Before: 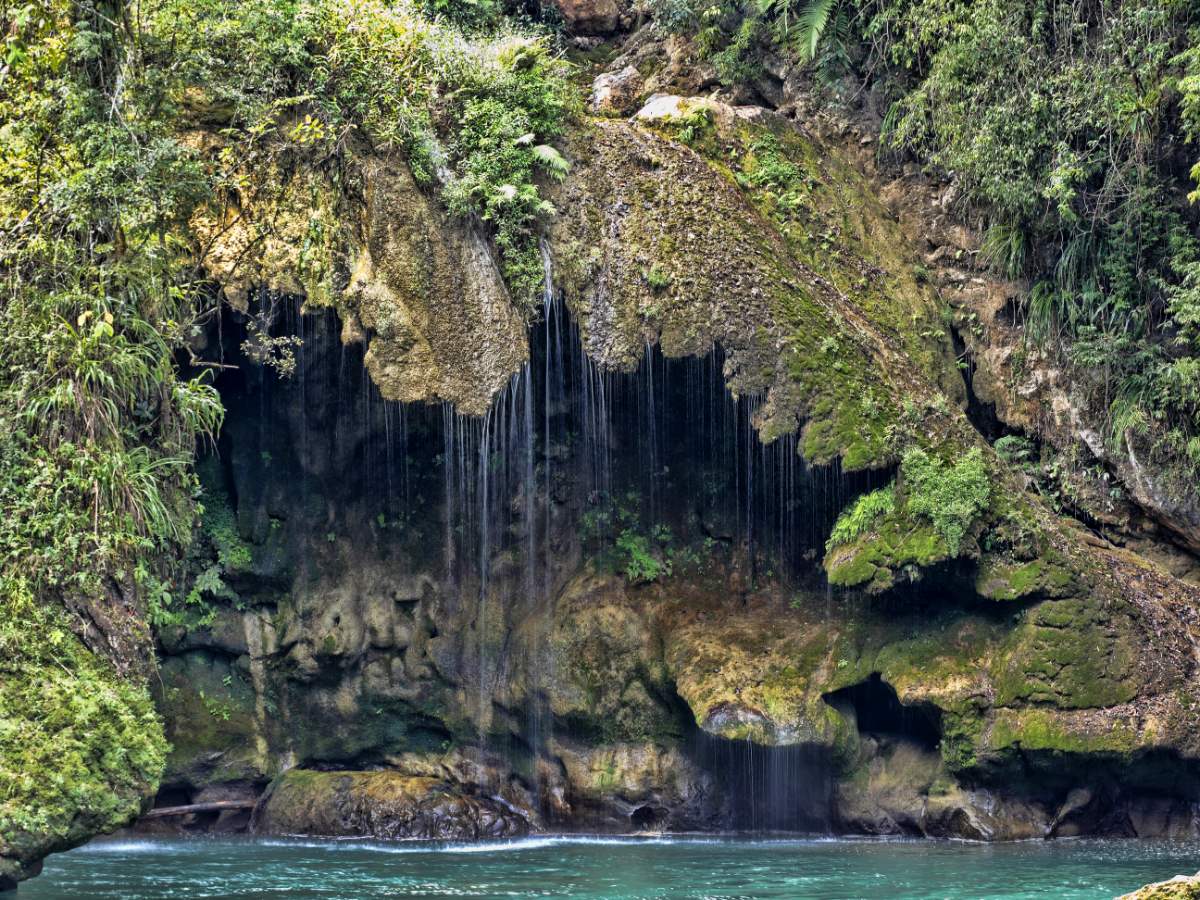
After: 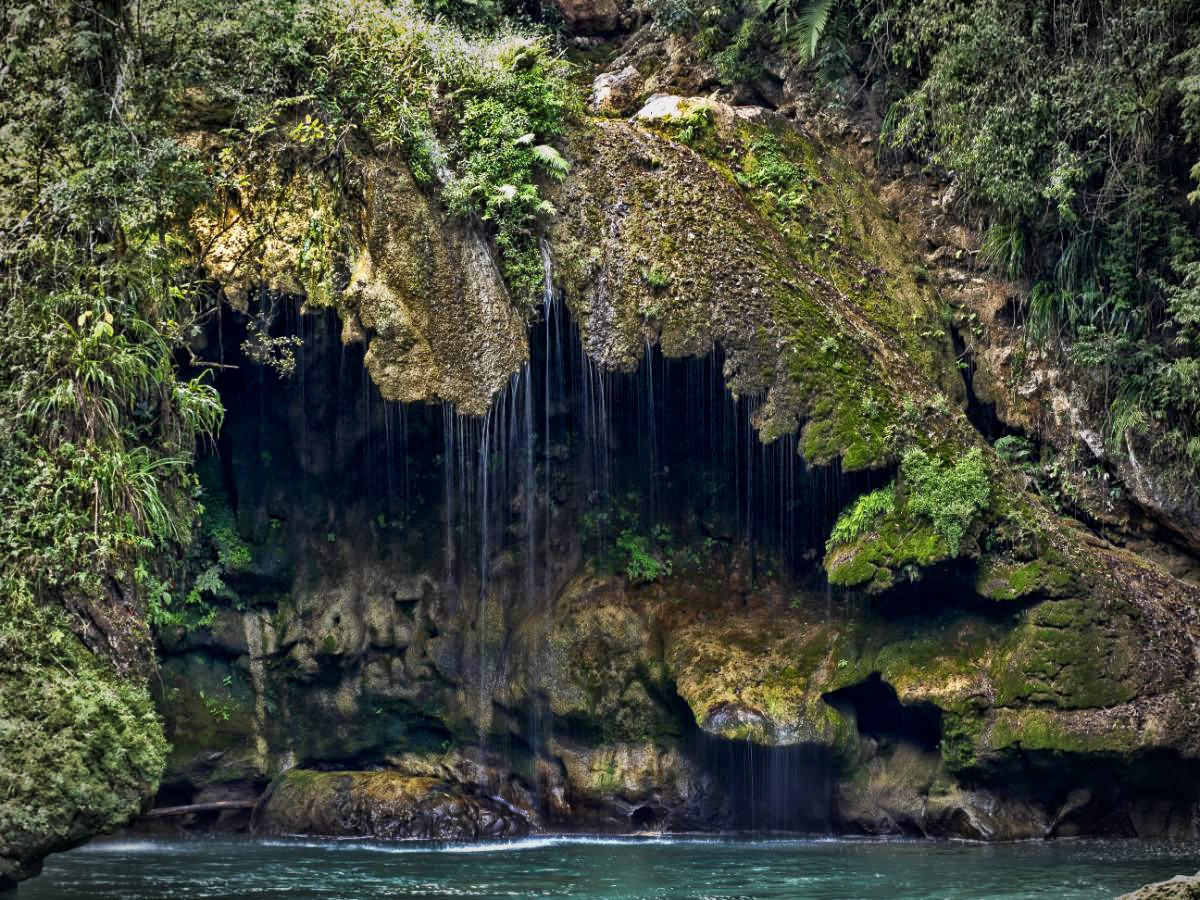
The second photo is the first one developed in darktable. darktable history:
vignetting: automatic ratio true
contrast brightness saturation: contrast 0.07, brightness -0.13, saturation 0.06
